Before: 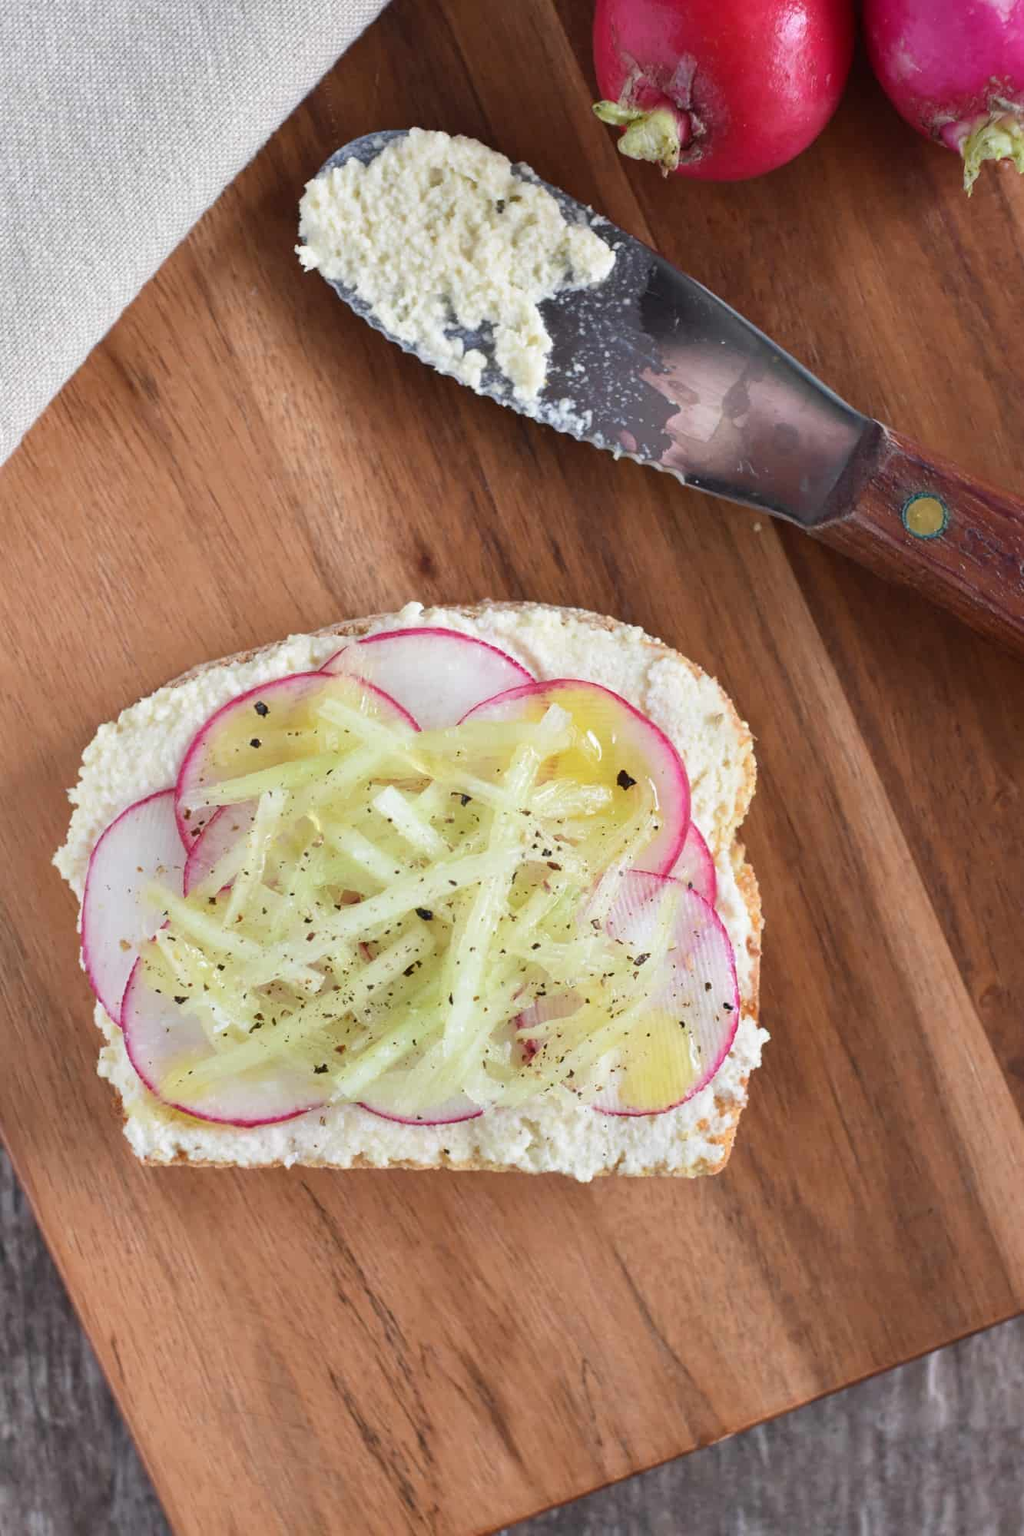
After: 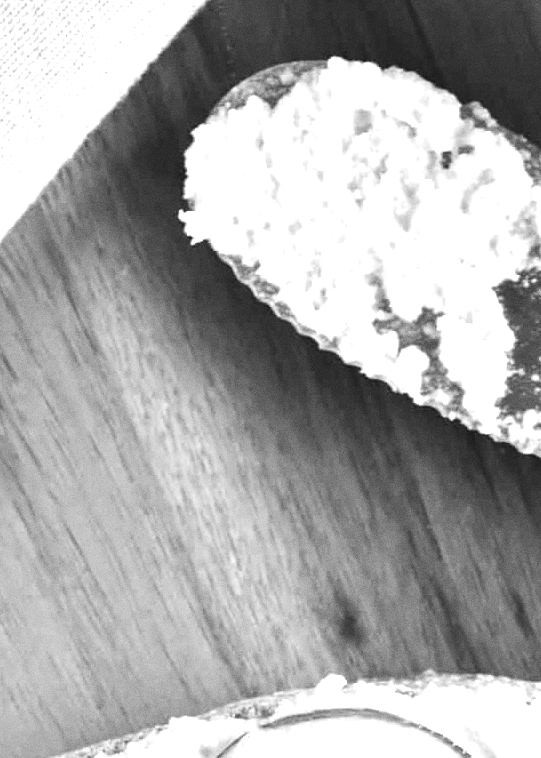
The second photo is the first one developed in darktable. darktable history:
color balance: output saturation 120%
color zones: curves: ch1 [(0, -0.014) (0.143, -0.013) (0.286, -0.013) (0.429, -0.016) (0.571, -0.019) (0.714, -0.015) (0.857, 0.002) (1, -0.014)]
tone equalizer: -8 EV -0.417 EV, -7 EV -0.389 EV, -6 EV -0.333 EV, -5 EV -0.222 EV, -3 EV 0.222 EV, -2 EV 0.333 EV, -1 EV 0.389 EV, +0 EV 0.417 EV, edges refinement/feathering 500, mask exposure compensation -1.57 EV, preserve details no
exposure: exposure 0.6 EV, compensate highlight preservation false
crop: left 15.452%, top 5.459%, right 43.956%, bottom 56.62%
grain: on, module defaults
